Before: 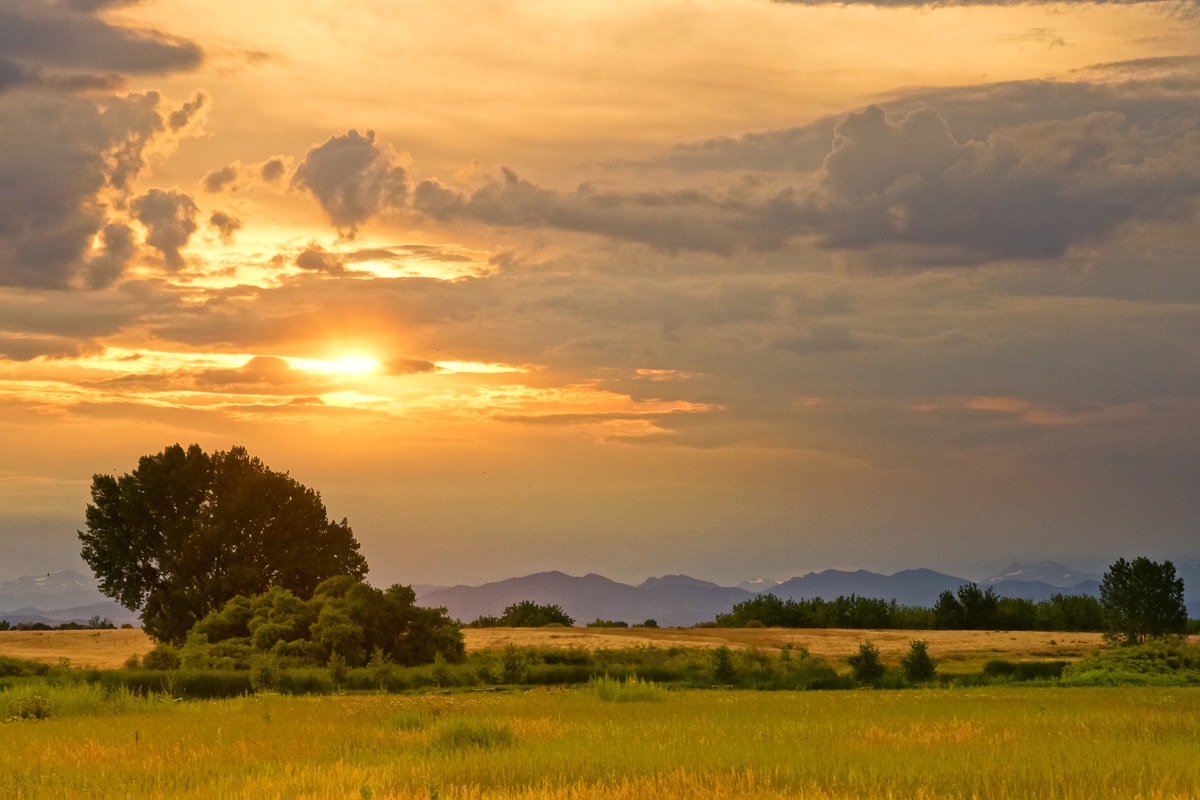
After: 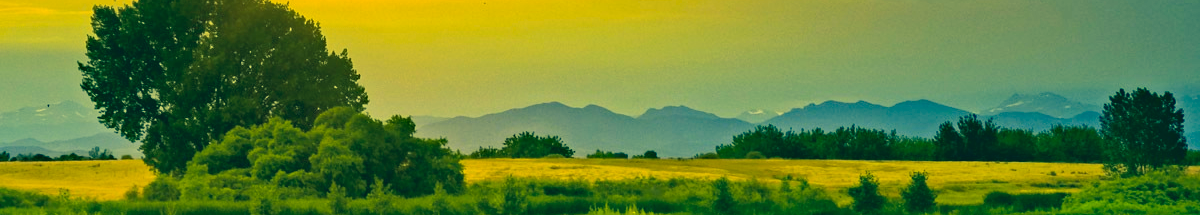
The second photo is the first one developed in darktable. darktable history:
haze removal: compatibility mode true, adaptive false
shadows and highlights: on, module defaults
color correction: highlights a* -16.16, highlights b* 39.92, shadows a* -39.3, shadows b* -26.82
crop and rotate: top 58.769%, bottom 14.298%
tone curve: curves: ch0 [(0, 0) (0.004, 0.001) (0.133, 0.112) (0.325, 0.362) (0.832, 0.893) (1, 1)], color space Lab, independent channels, preserve colors none
exposure: exposure 0.574 EV, compensate highlight preservation false
